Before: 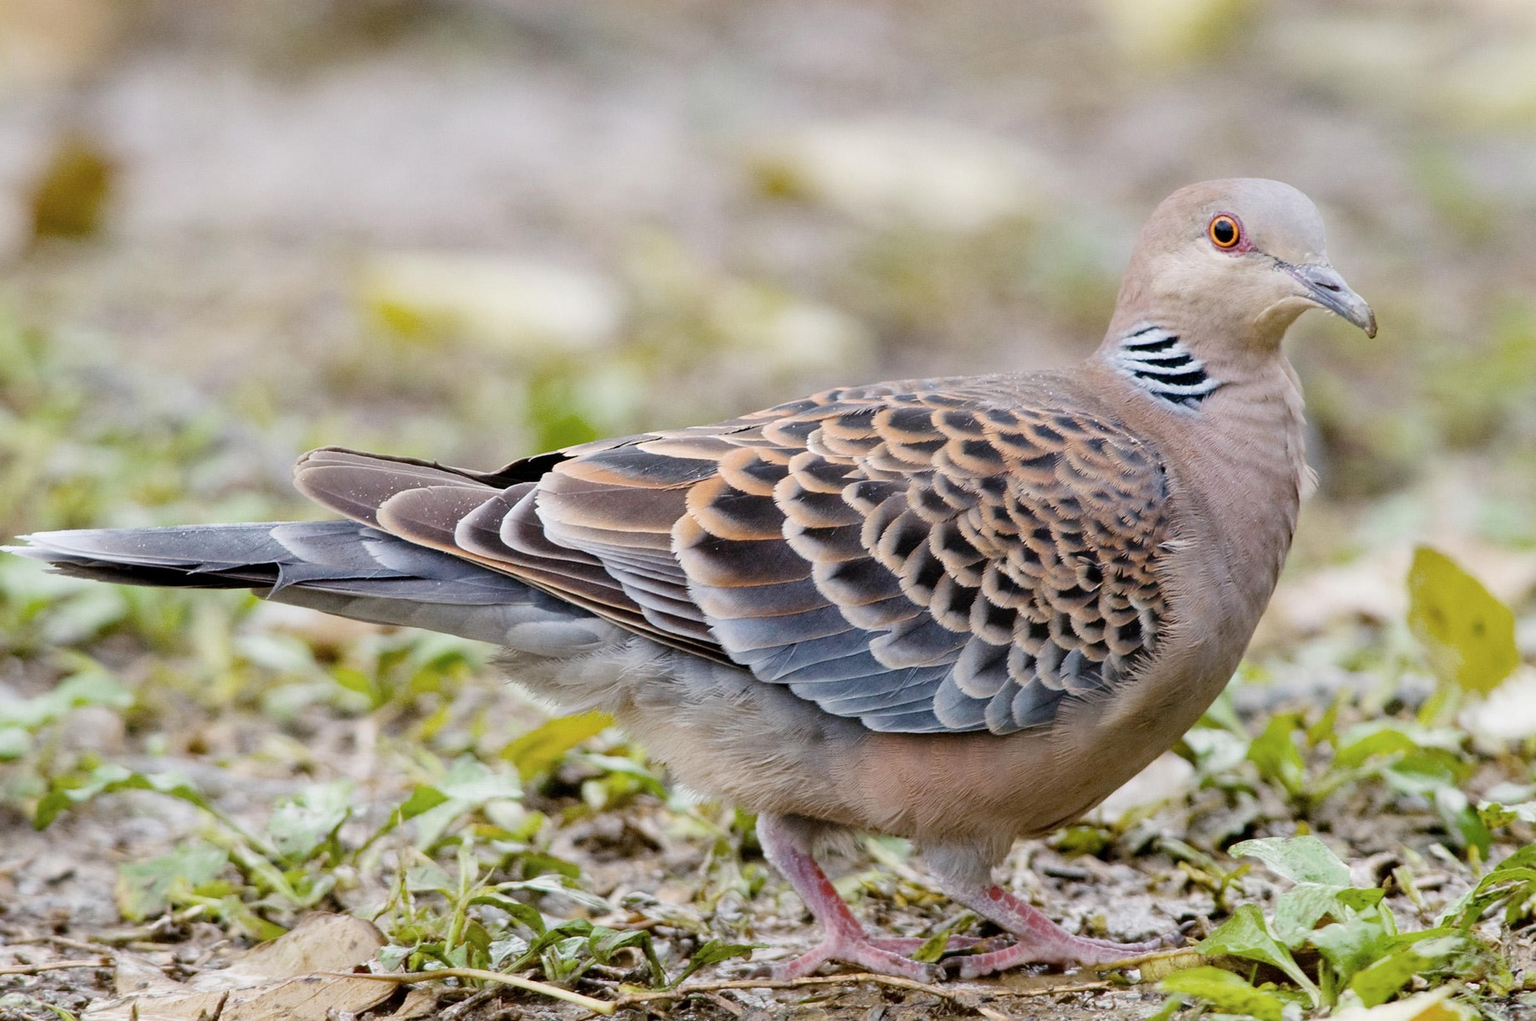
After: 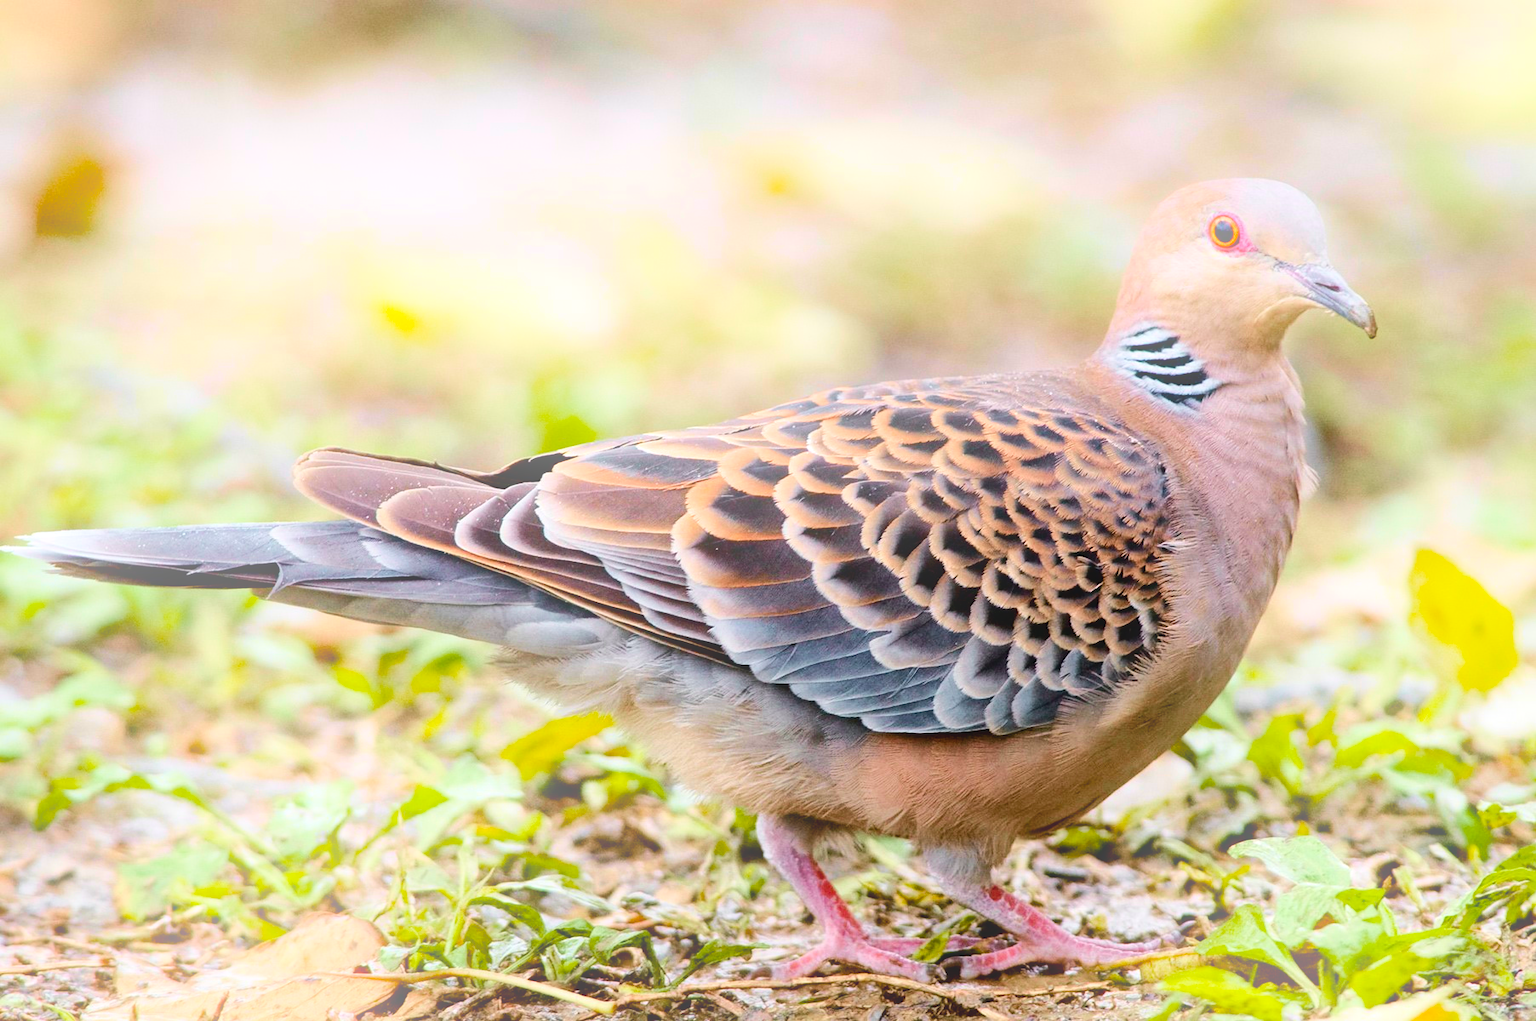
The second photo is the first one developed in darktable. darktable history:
velvia: strength 32%, mid-tones bias 0.2
tone curve: curves: ch0 [(0.003, 0) (0.066, 0.023) (0.149, 0.094) (0.264, 0.238) (0.395, 0.401) (0.517, 0.553) (0.716, 0.743) (0.813, 0.846) (1, 1)]; ch1 [(0, 0) (0.164, 0.115) (0.337, 0.332) (0.39, 0.398) (0.464, 0.461) (0.501, 0.5) (0.521, 0.529) (0.571, 0.588) (0.652, 0.681) (0.733, 0.749) (0.811, 0.796) (1, 1)]; ch2 [(0, 0) (0.337, 0.382) (0.464, 0.476) (0.501, 0.502) (0.527, 0.54) (0.556, 0.567) (0.6, 0.59) (0.687, 0.675) (1, 1)], color space Lab, independent channels, preserve colors none
tone equalizer: -8 EV -0.417 EV, -7 EV -0.389 EV, -6 EV -0.333 EV, -5 EV -0.222 EV, -3 EV 0.222 EV, -2 EV 0.333 EV, -1 EV 0.389 EV, +0 EV 0.417 EV, edges refinement/feathering 500, mask exposure compensation -1.57 EV, preserve details no
bloom: on, module defaults
color balance rgb: contrast -10%
local contrast: mode bilateral grid, contrast 20, coarseness 50, detail 120%, midtone range 0.2
